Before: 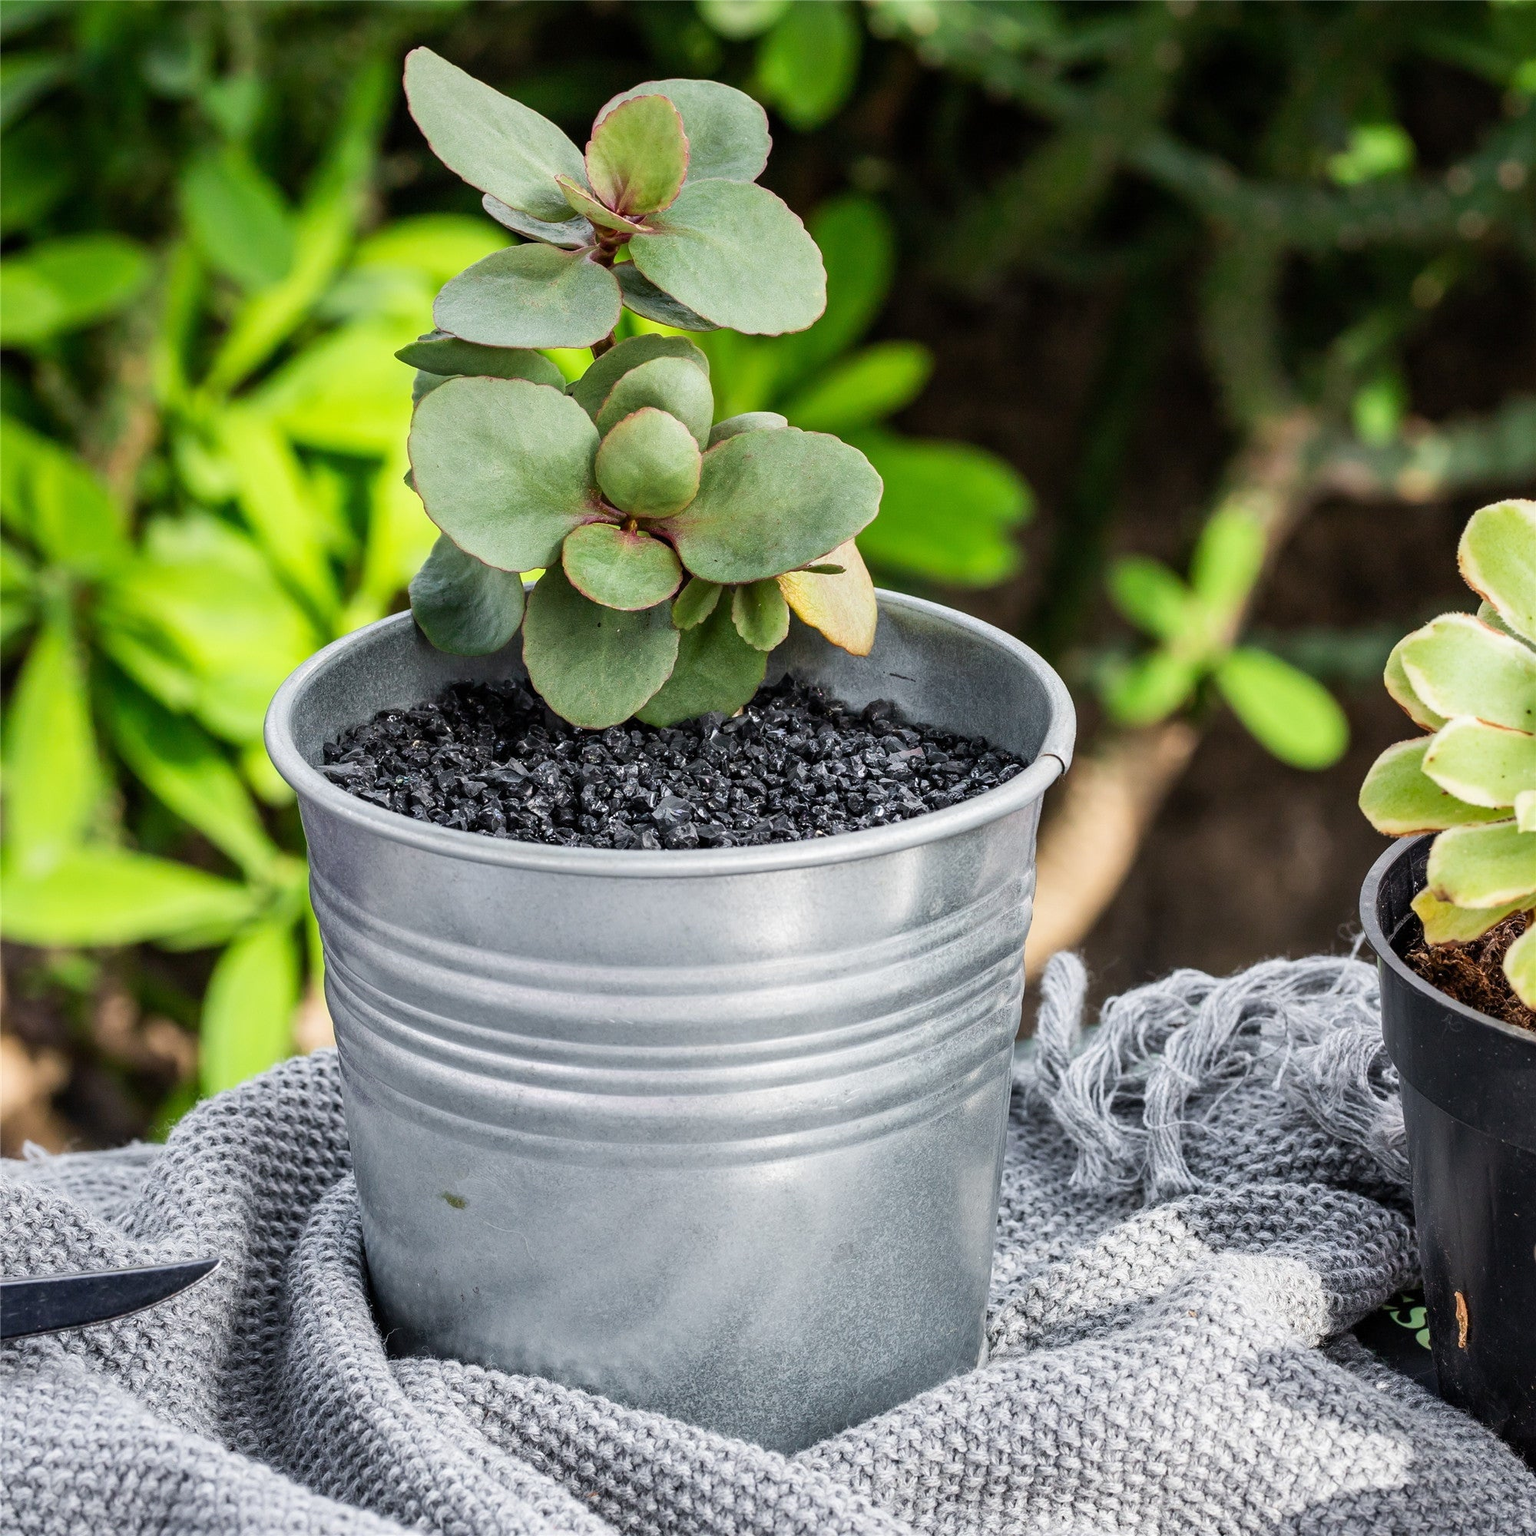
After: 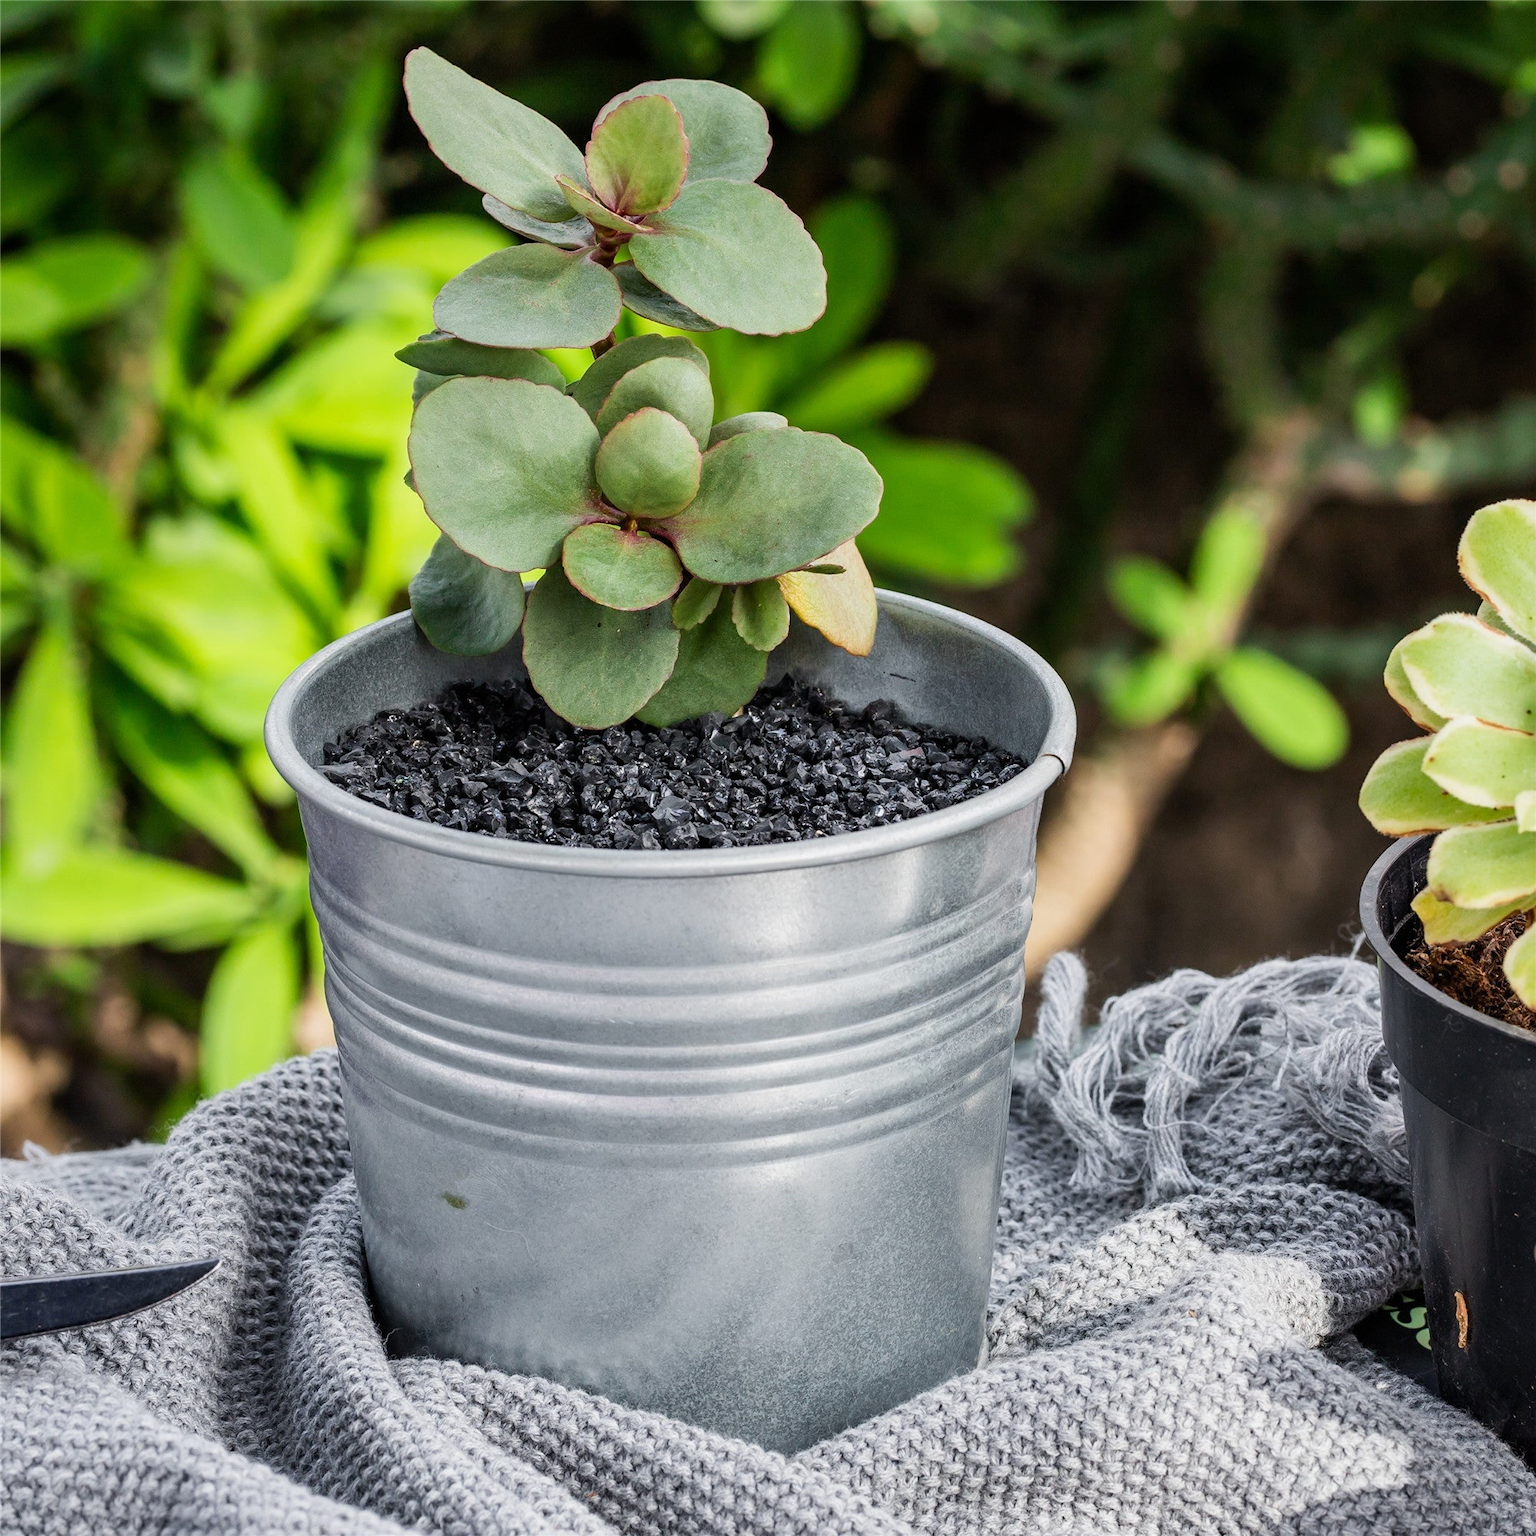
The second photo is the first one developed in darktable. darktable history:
exposure: exposure -0.112 EV, compensate exposure bias true, compensate highlight preservation false
